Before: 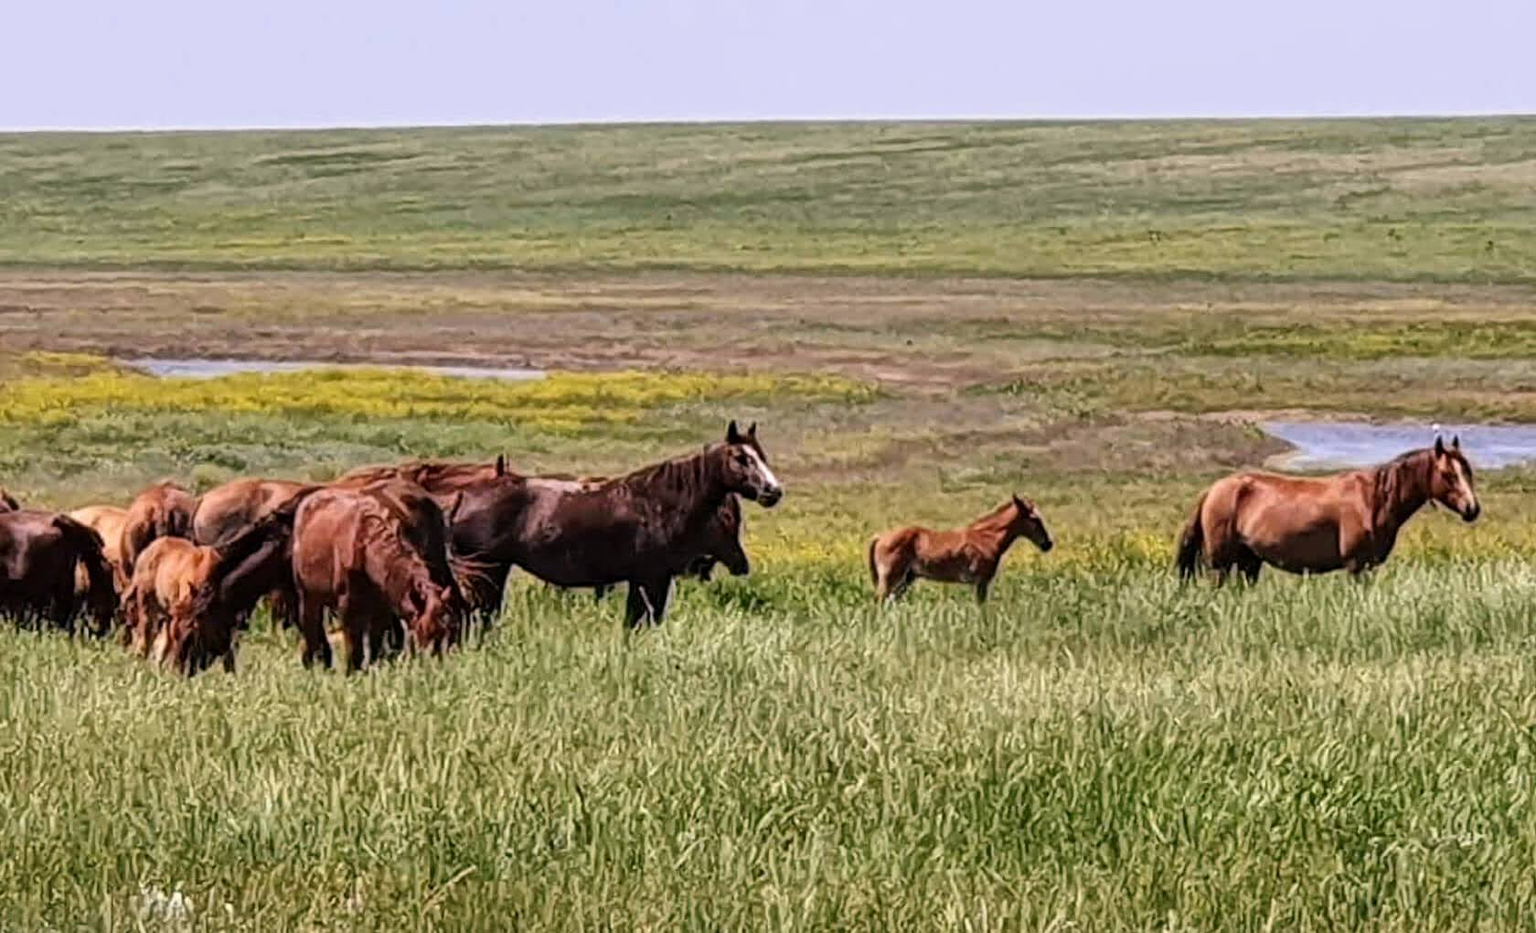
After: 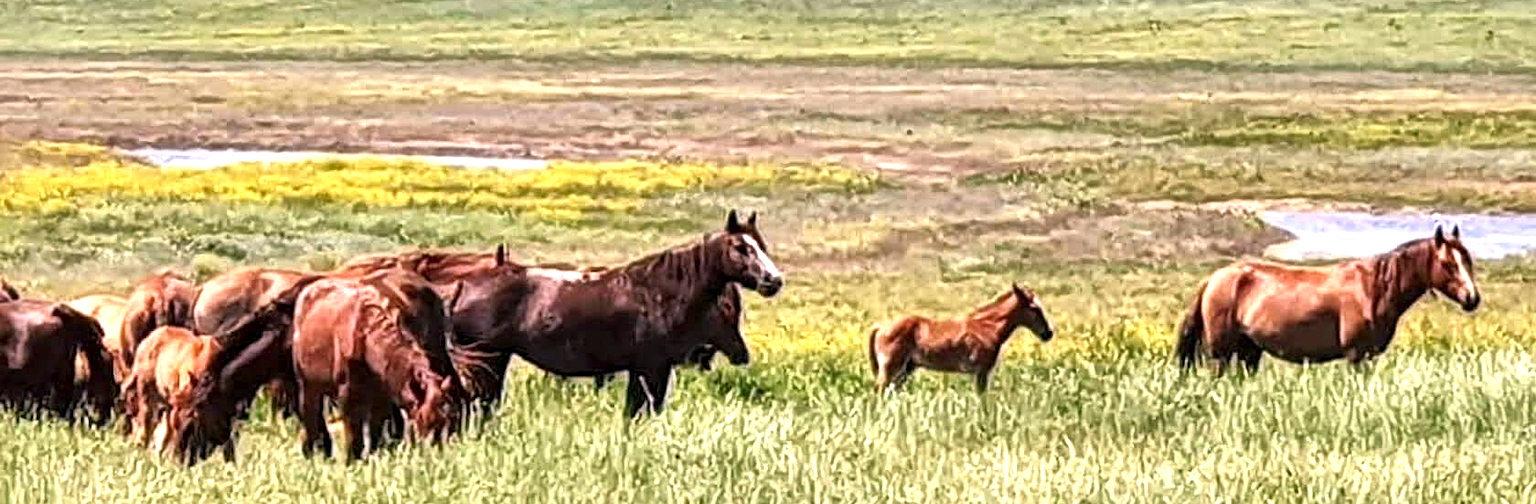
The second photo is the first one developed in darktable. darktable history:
crop and rotate: top 22.646%, bottom 23.188%
exposure: exposure 0.989 EV, compensate highlight preservation false
local contrast: mode bilateral grid, contrast 19, coarseness 99, detail 150%, midtone range 0.2
